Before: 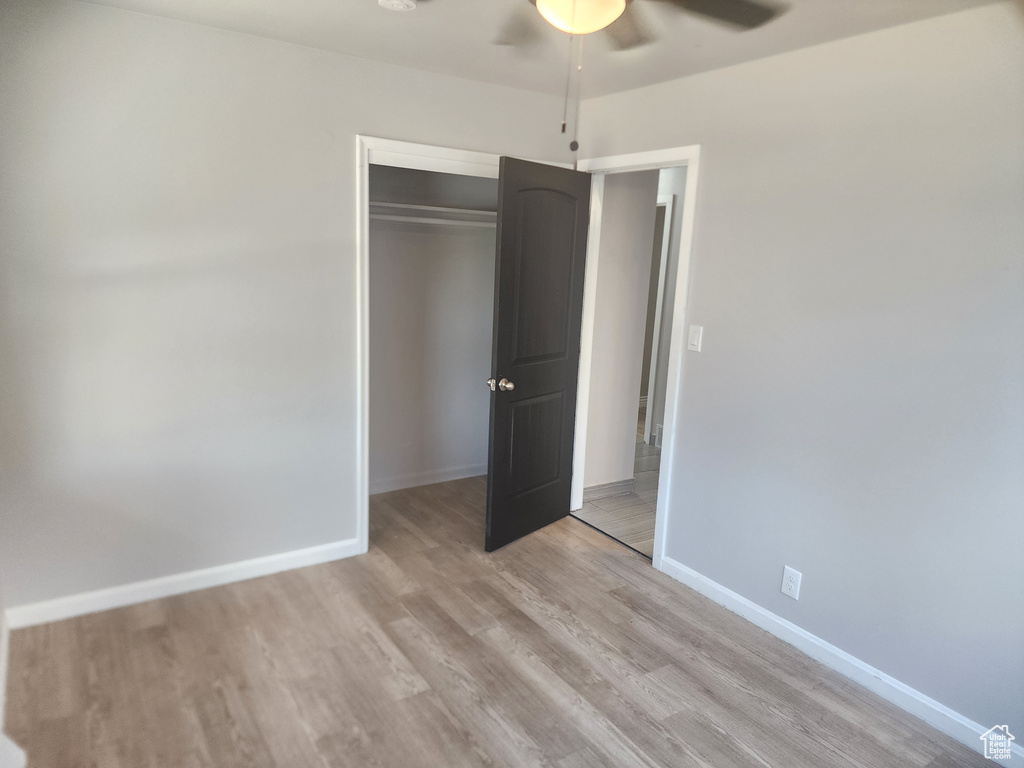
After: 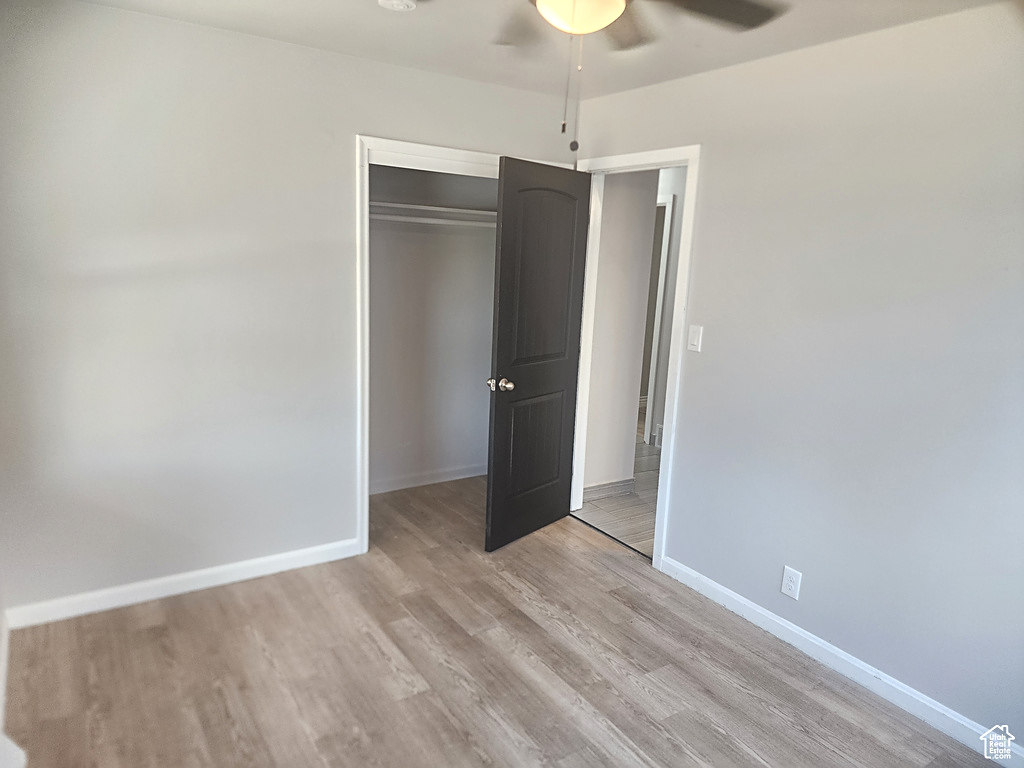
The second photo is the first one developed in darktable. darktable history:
levels: levels [0, 0.492, 0.984]
haze removal: strength -0.045, compatibility mode true, adaptive false
tone equalizer: on, module defaults
sharpen: on, module defaults
